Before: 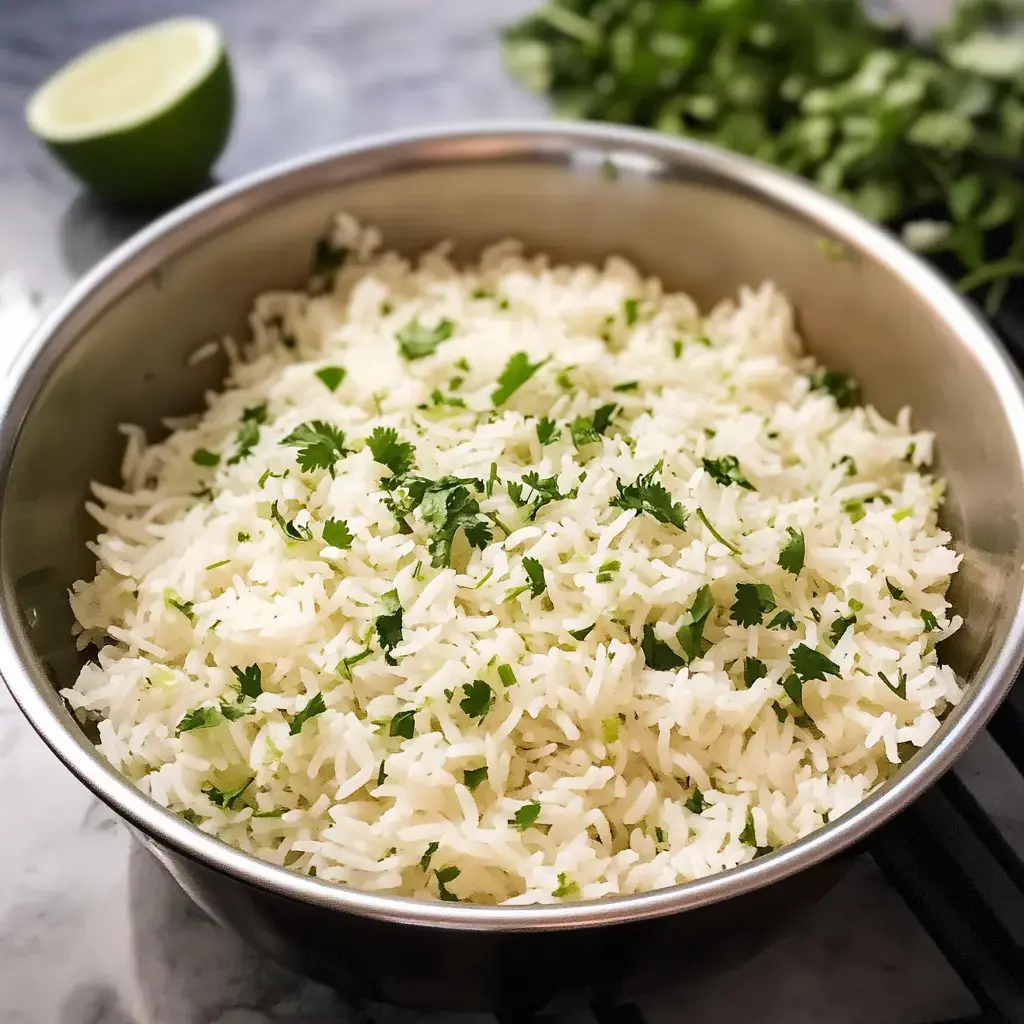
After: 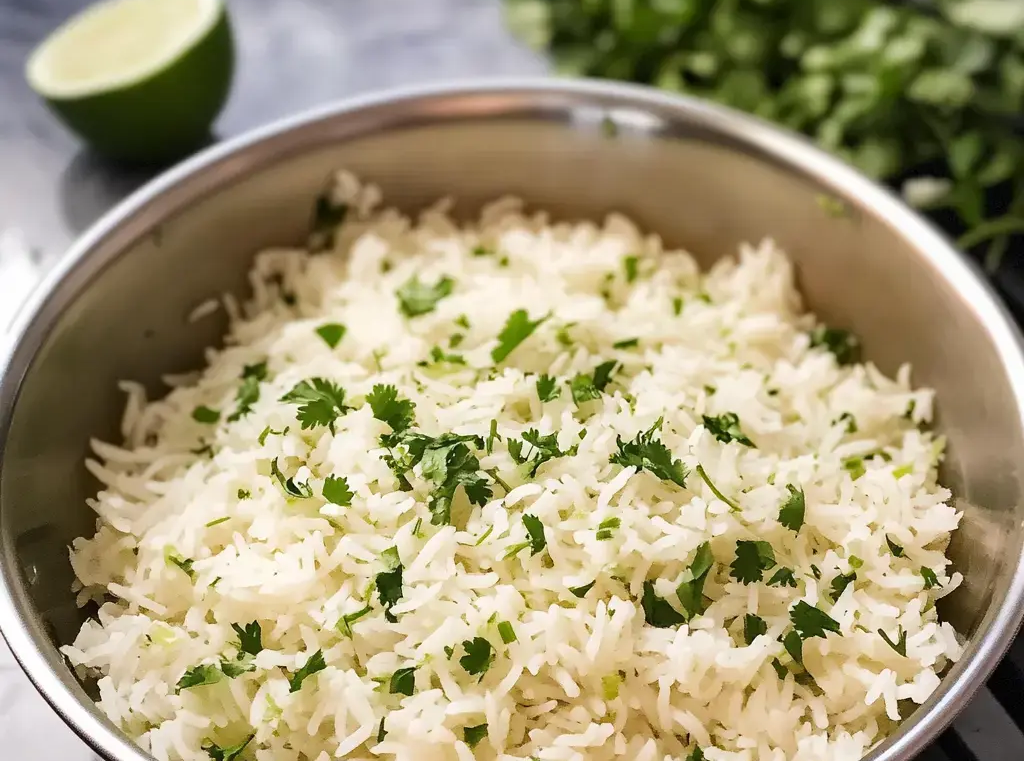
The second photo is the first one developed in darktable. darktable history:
crop: top 4.204%, bottom 21.41%
